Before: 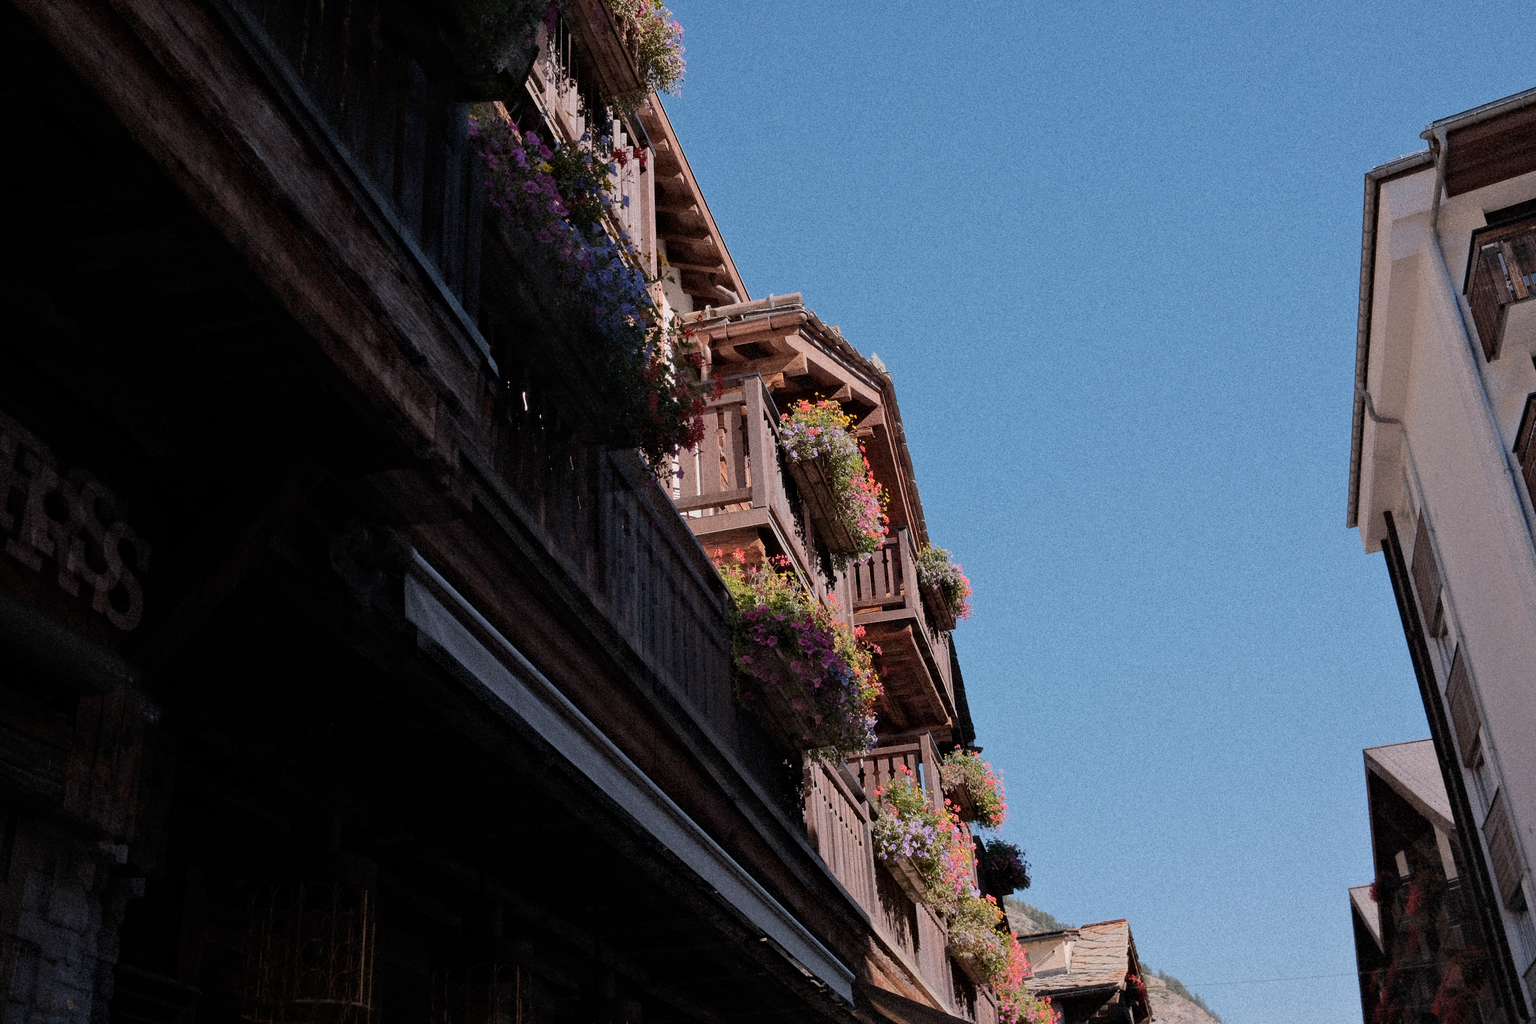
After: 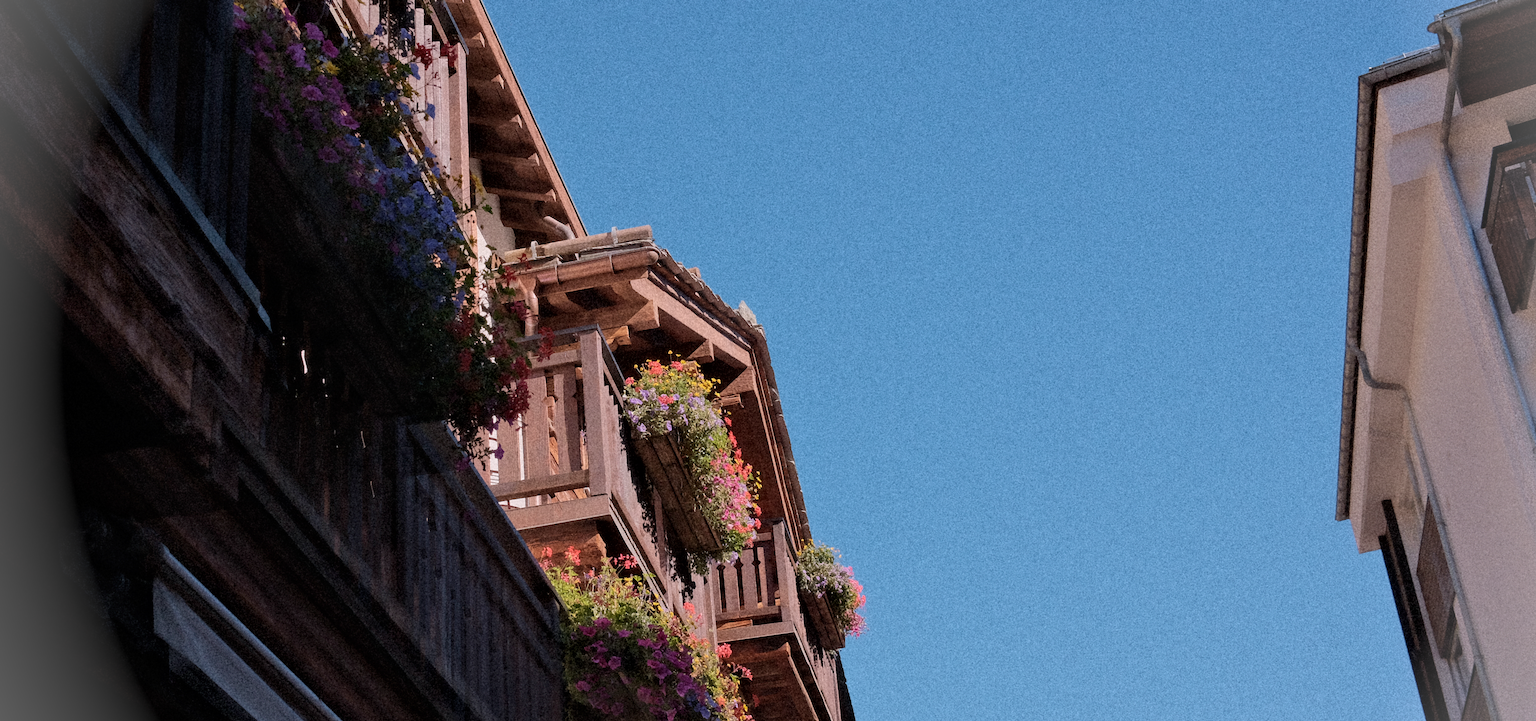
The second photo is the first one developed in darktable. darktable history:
velvia: strength 26.33%
crop: left 18.418%, top 11.08%, right 1.892%, bottom 32.756%
vignetting: fall-off start 91.81%, brightness 0.292, saturation -0.003
